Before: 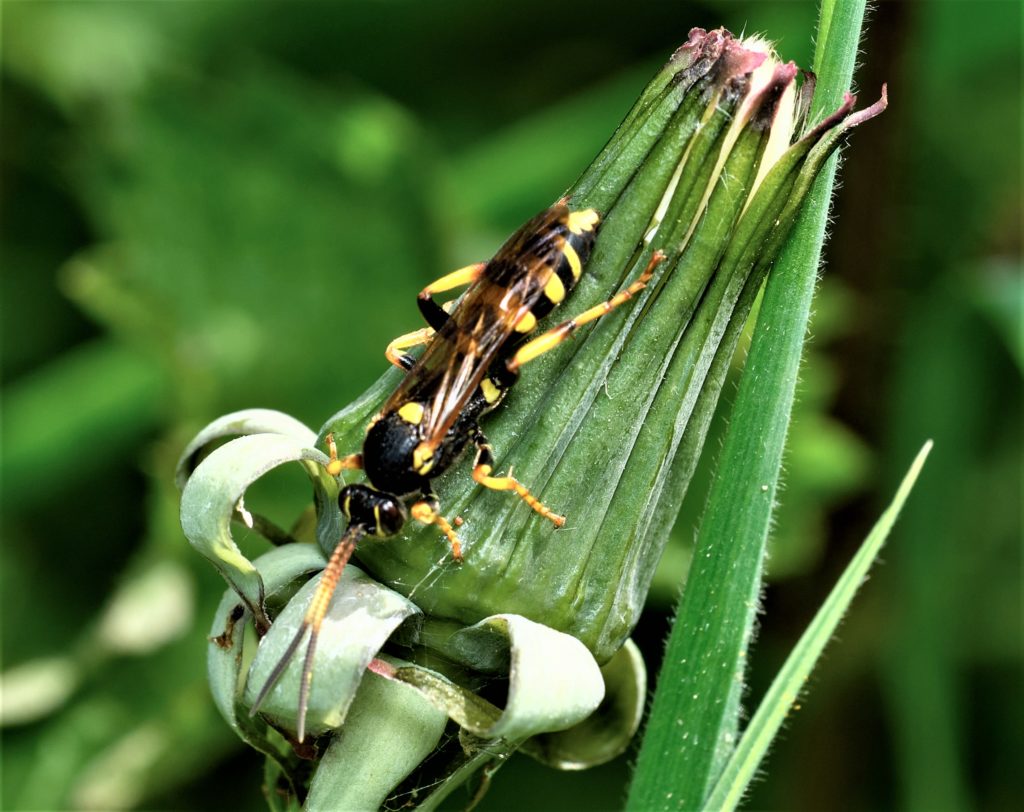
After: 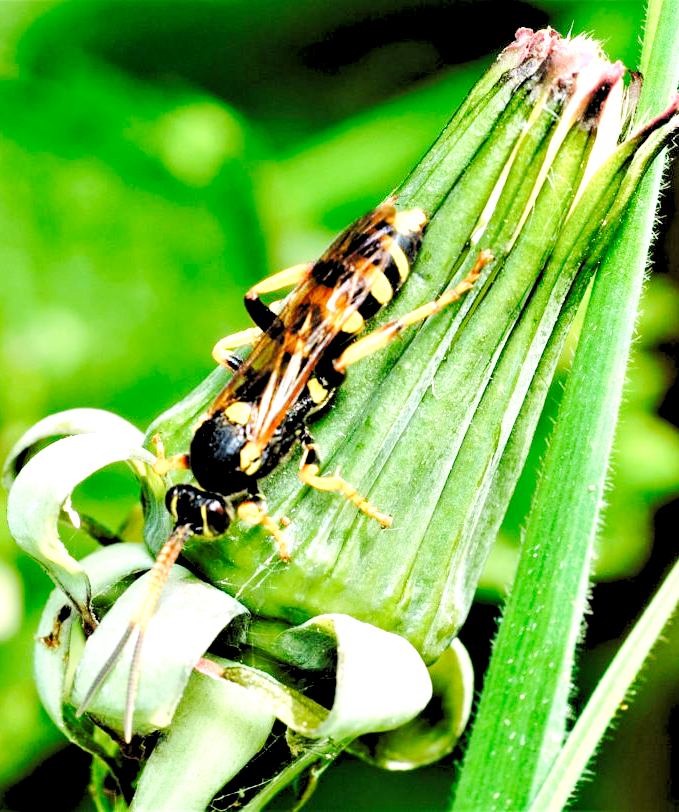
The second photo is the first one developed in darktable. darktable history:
local contrast: highlights 102%, shadows 99%, detail 119%, midtone range 0.2
crop: left 16.917%, right 16.745%
levels: levels [0.072, 0.414, 0.976]
tone equalizer: on, module defaults
base curve: curves: ch0 [(0, 0) (0.032, 0.037) (0.105, 0.228) (0.435, 0.76) (0.856, 0.983) (1, 1)], preserve colors none
